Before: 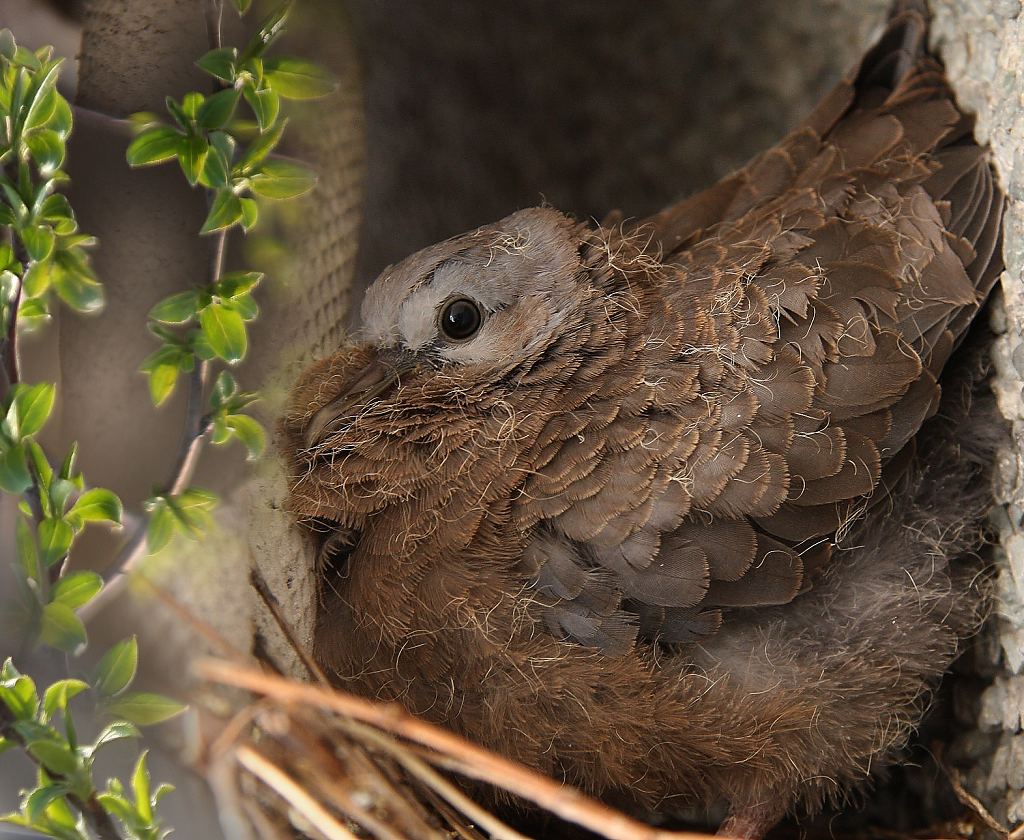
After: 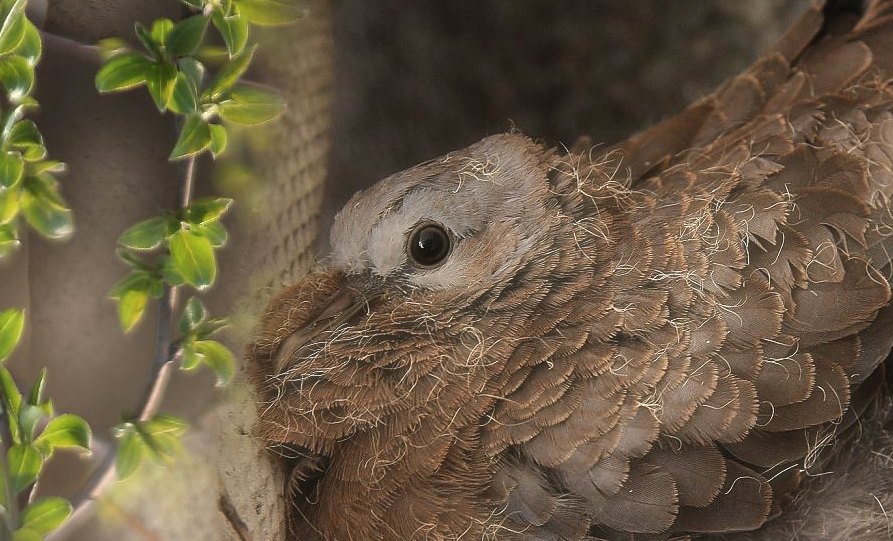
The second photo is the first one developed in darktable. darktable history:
shadows and highlights: radius 169.12, shadows 27.25, white point adjustment 3.24, highlights -68.22, soften with gaussian
haze removal: strength -0.099, compatibility mode true, adaptive false
crop: left 3.044%, top 8.9%, right 9.656%, bottom 26.642%
